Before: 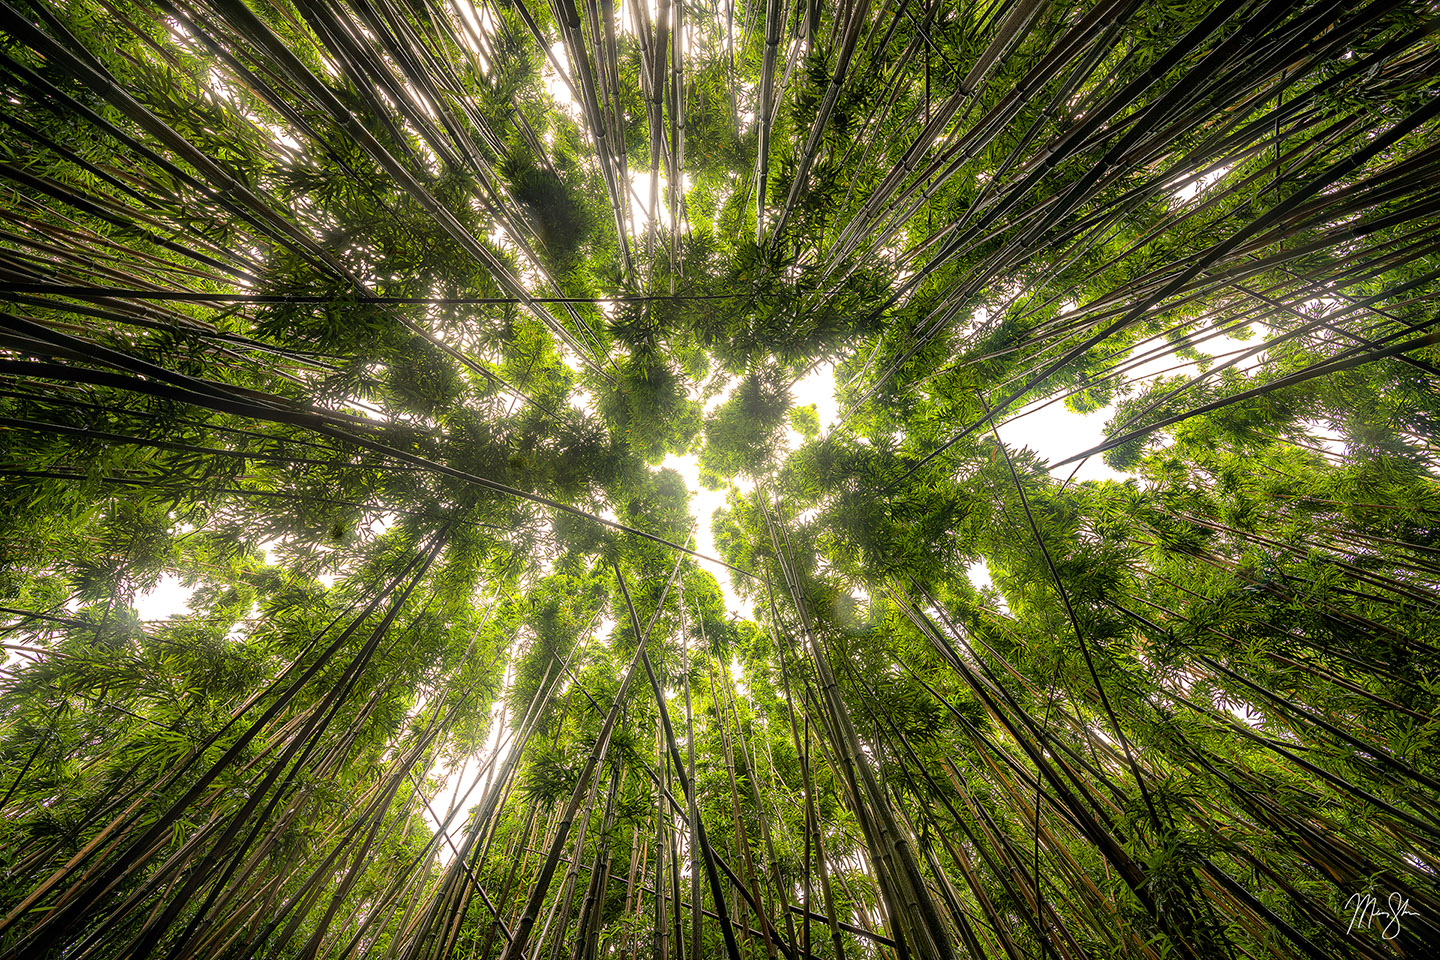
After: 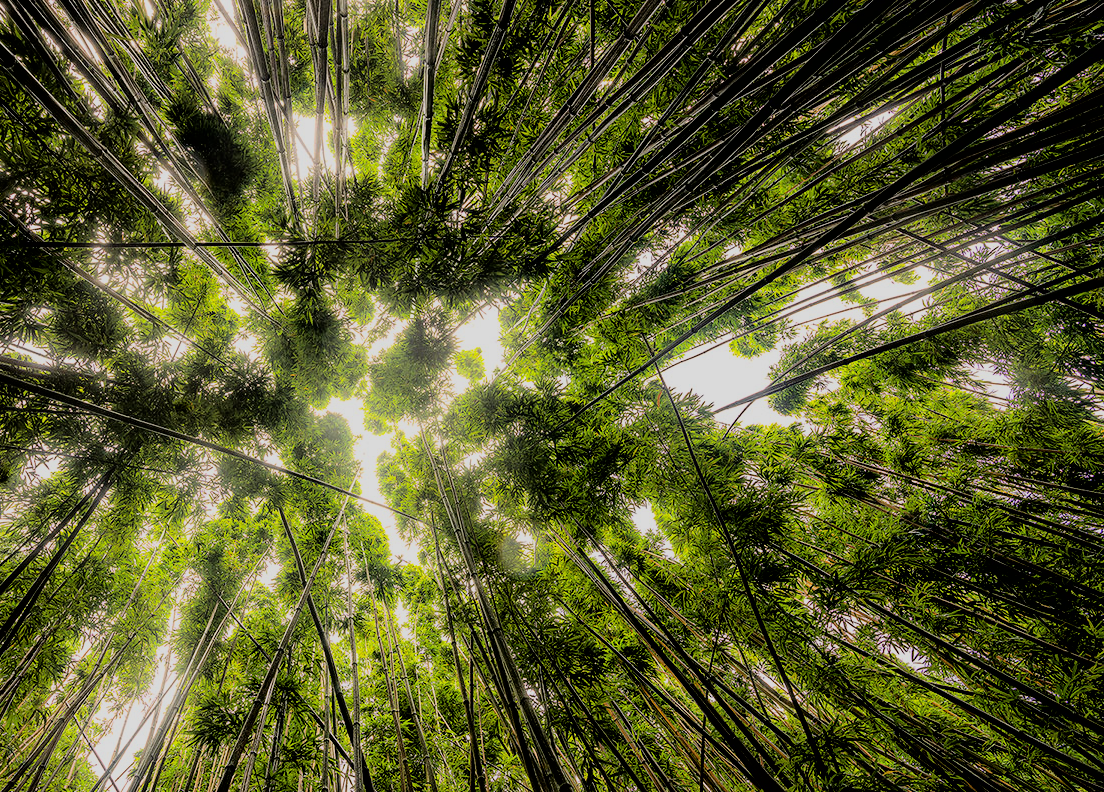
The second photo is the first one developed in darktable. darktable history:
filmic rgb: black relative exposure -4.4 EV, white relative exposure 5.01 EV, threshold 5.94 EV, hardness 2.19, latitude 40.57%, contrast 1.148, highlights saturation mix 10.19%, shadows ↔ highlights balance 1.13%, color science v6 (2022), enable highlight reconstruction true
crop: left 23.289%, top 5.87%, bottom 11.611%
